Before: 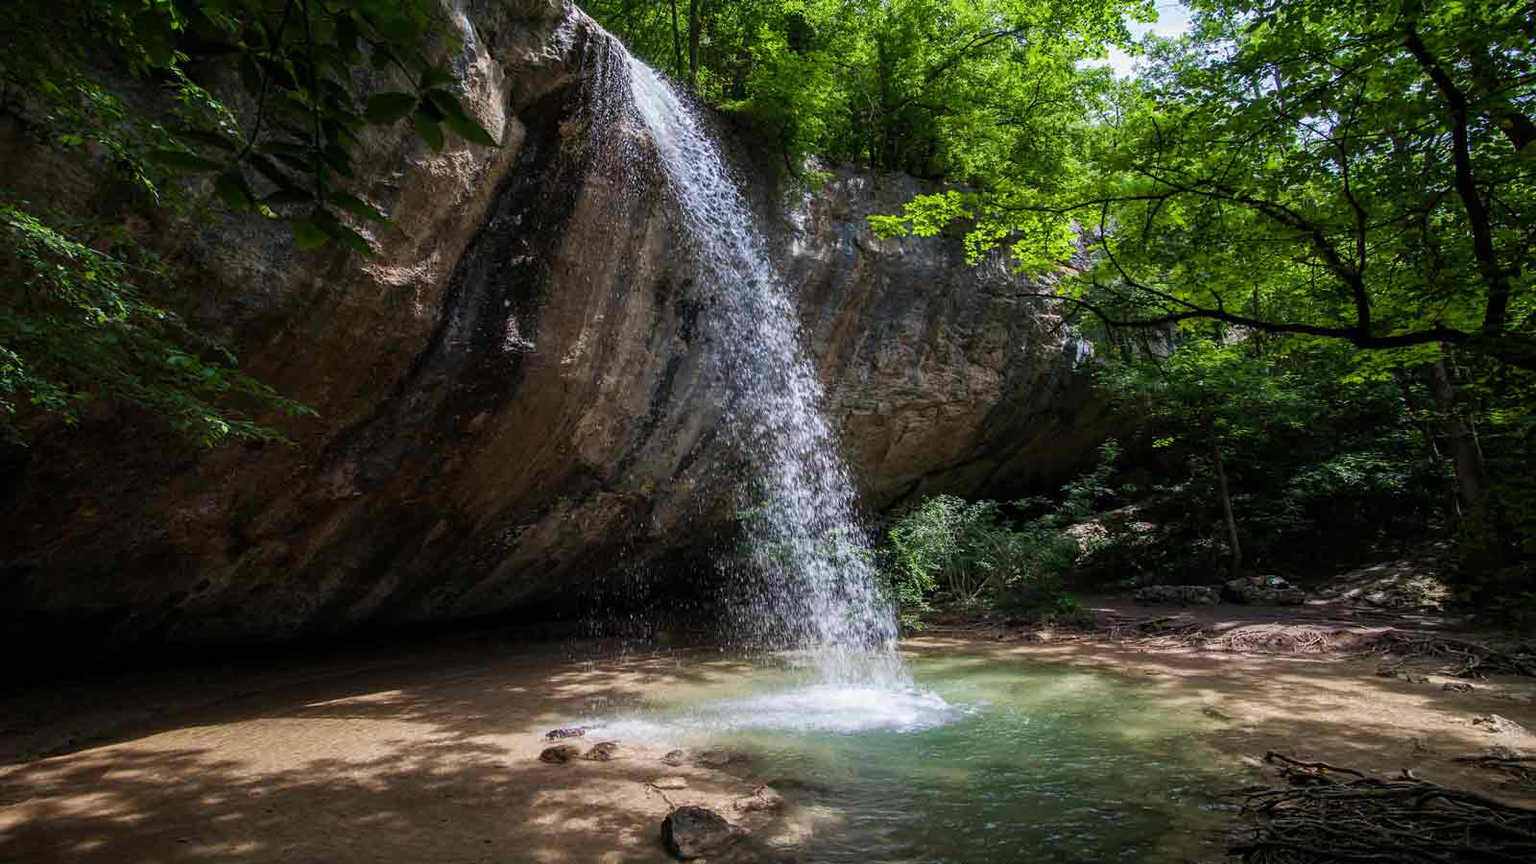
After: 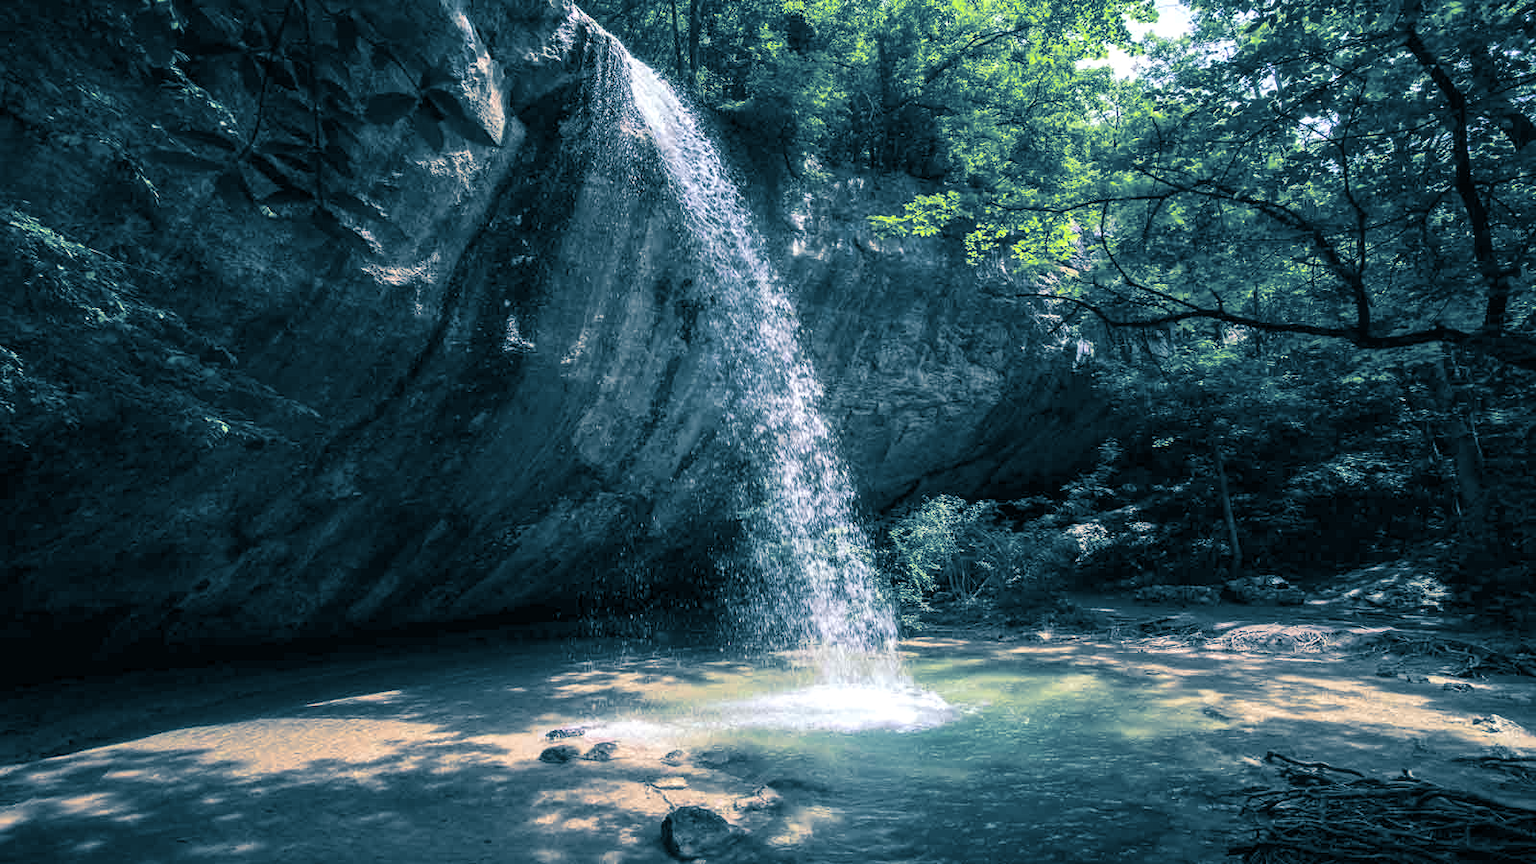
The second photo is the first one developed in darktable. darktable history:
color balance rgb: perceptual saturation grading › global saturation -0.31%, global vibrance -8%, contrast -13%, saturation formula JzAzBz (2021)
exposure: exposure 0.766 EV, compensate highlight preservation false
split-toning: shadows › hue 212.4°, balance -70
